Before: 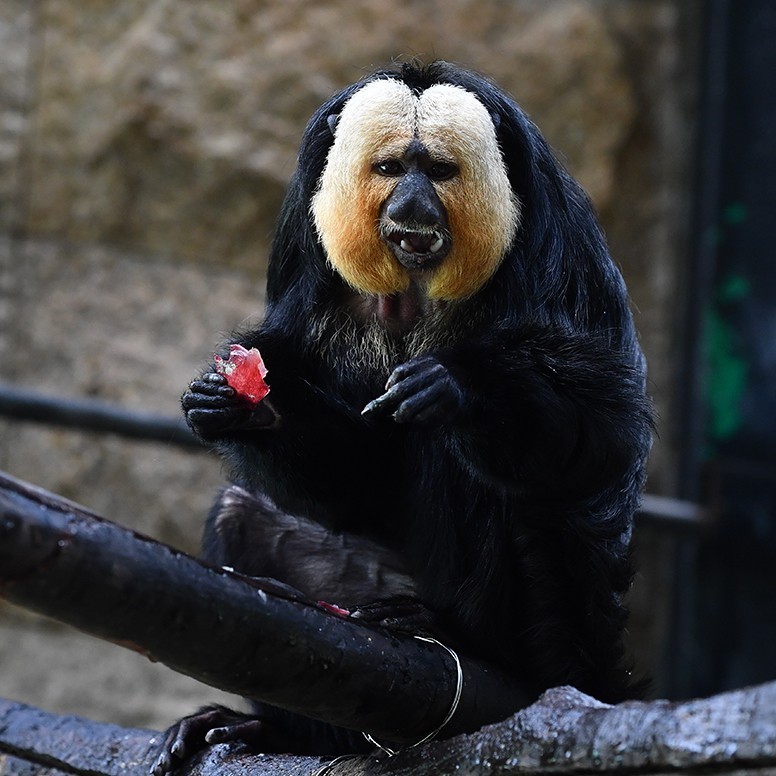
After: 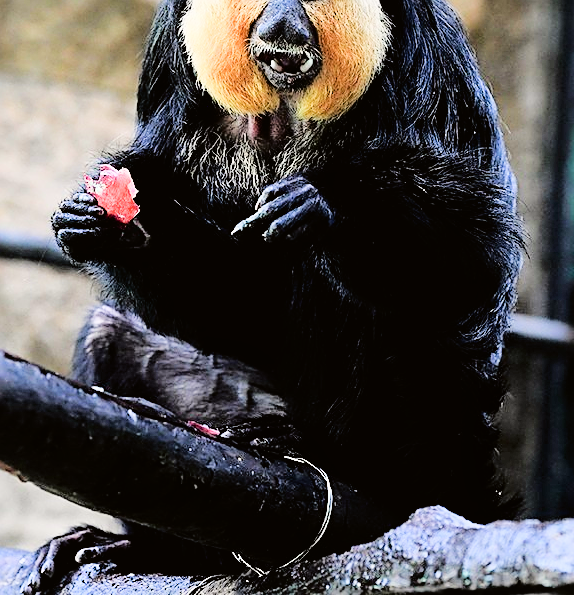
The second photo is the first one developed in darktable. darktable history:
tone equalizer: -8 EV -0.729 EV, -7 EV -0.731 EV, -6 EV -0.612 EV, -5 EV -0.389 EV, -3 EV 0.389 EV, -2 EV 0.6 EV, -1 EV 0.685 EV, +0 EV 0.751 EV
crop: left 16.846%, top 23.209%, right 9.15%
sharpen: on, module defaults
local contrast: mode bilateral grid, contrast 11, coarseness 24, detail 115%, midtone range 0.2
tone curve: curves: ch0 [(0, 0.01) (0.052, 0.045) (0.136, 0.133) (0.275, 0.35) (0.43, 0.54) (0.676, 0.751) (0.89, 0.919) (1, 1)]; ch1 [(0, 0) (0.094, 0.081) (0.285, 0.299) (0.385, 0.403) (0.447, 0.429) (0.495, 0.496) (0.544, 0.552) (0.589, 0.612) (0.722, 0.728) (1, 1)]; ch2 [(0, 0) (0.257, 0.217) (0.43, 0.421) (0.498, 0.507) (0.531, 0.544) (0.56, 0.579) (0.625, 0.642) (1, 1)], color space Lab, independent channels, preserve colors none
exposure: black level correction 0.001, exposure 1.398 EV, compensate highlight preservation false
filmic rgb: black relative exposure -9.24 EV, white relative exposure 6.8 EV, hardness 3.09, contrast 1.053
